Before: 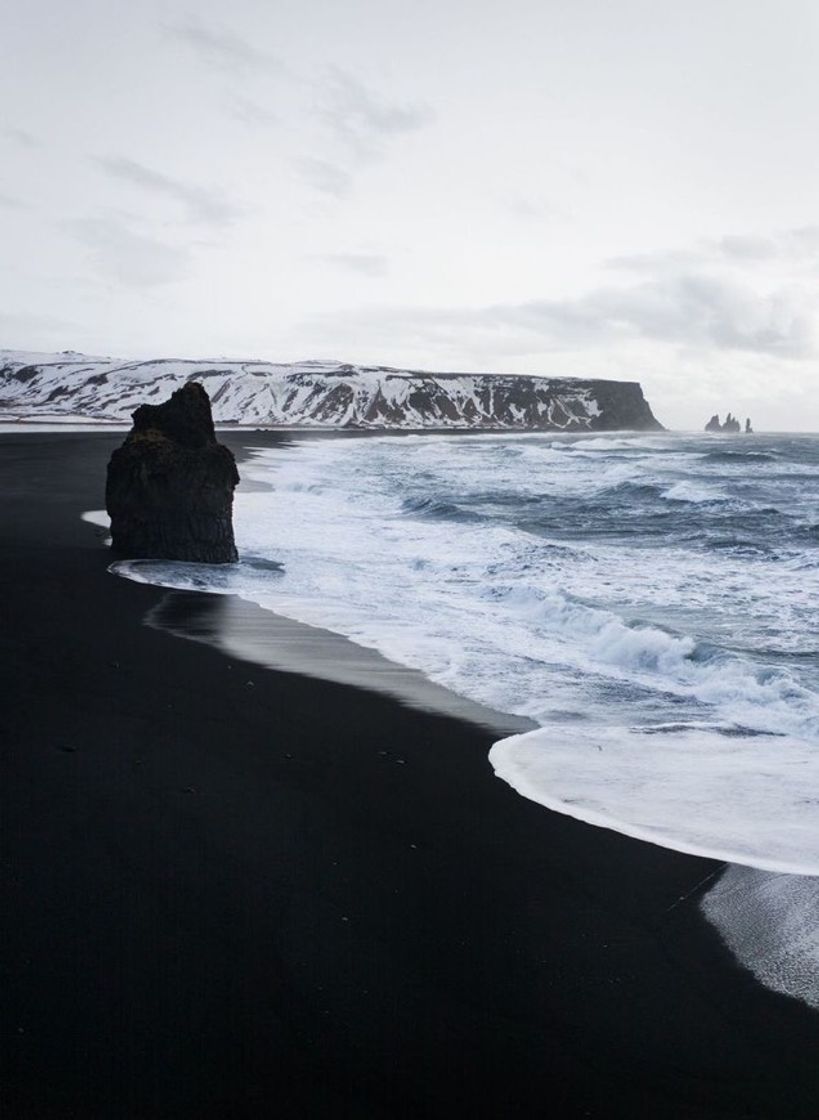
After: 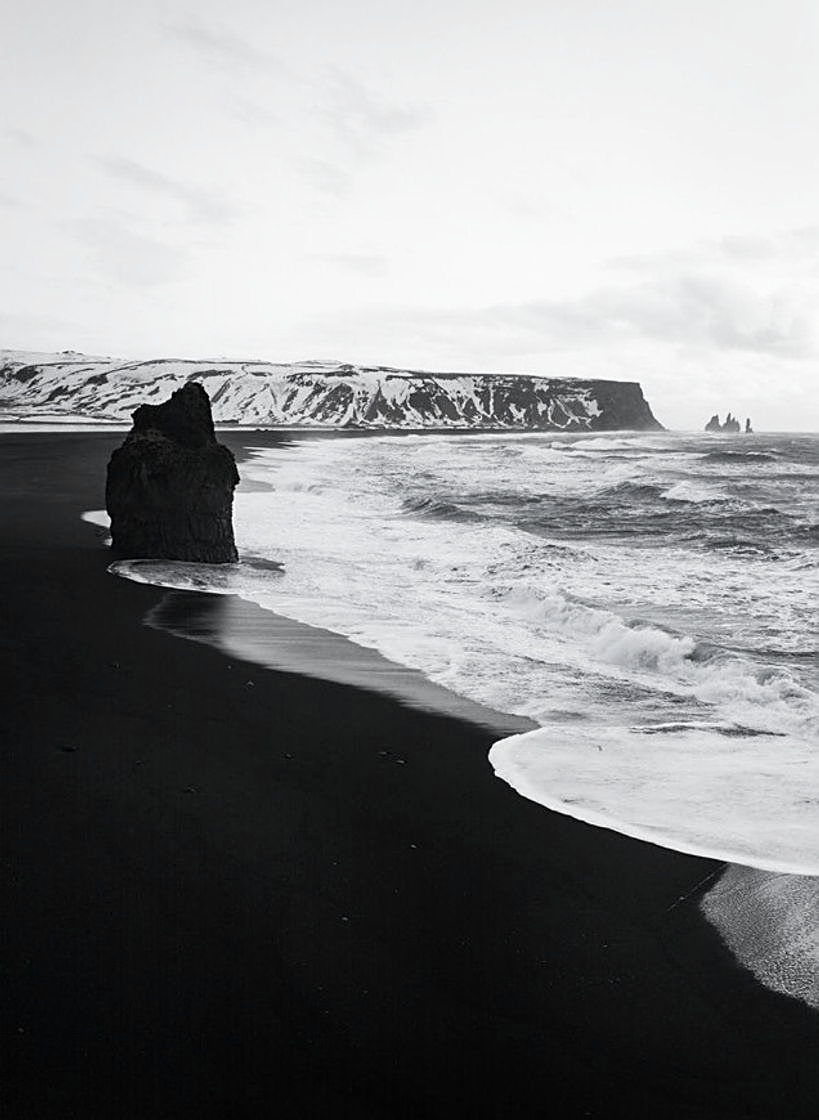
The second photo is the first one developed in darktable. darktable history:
shadows and highlights: shadows -1.7, highlights 40.32, highlights color adjustment 53.2%
tone equalizer: edges refinement/feathering 500, mask exposure compensation -1.57 EV, preserve details no
color correction: highlights b* -0.042, saturation 0.163
sharpen: on, module defaults
